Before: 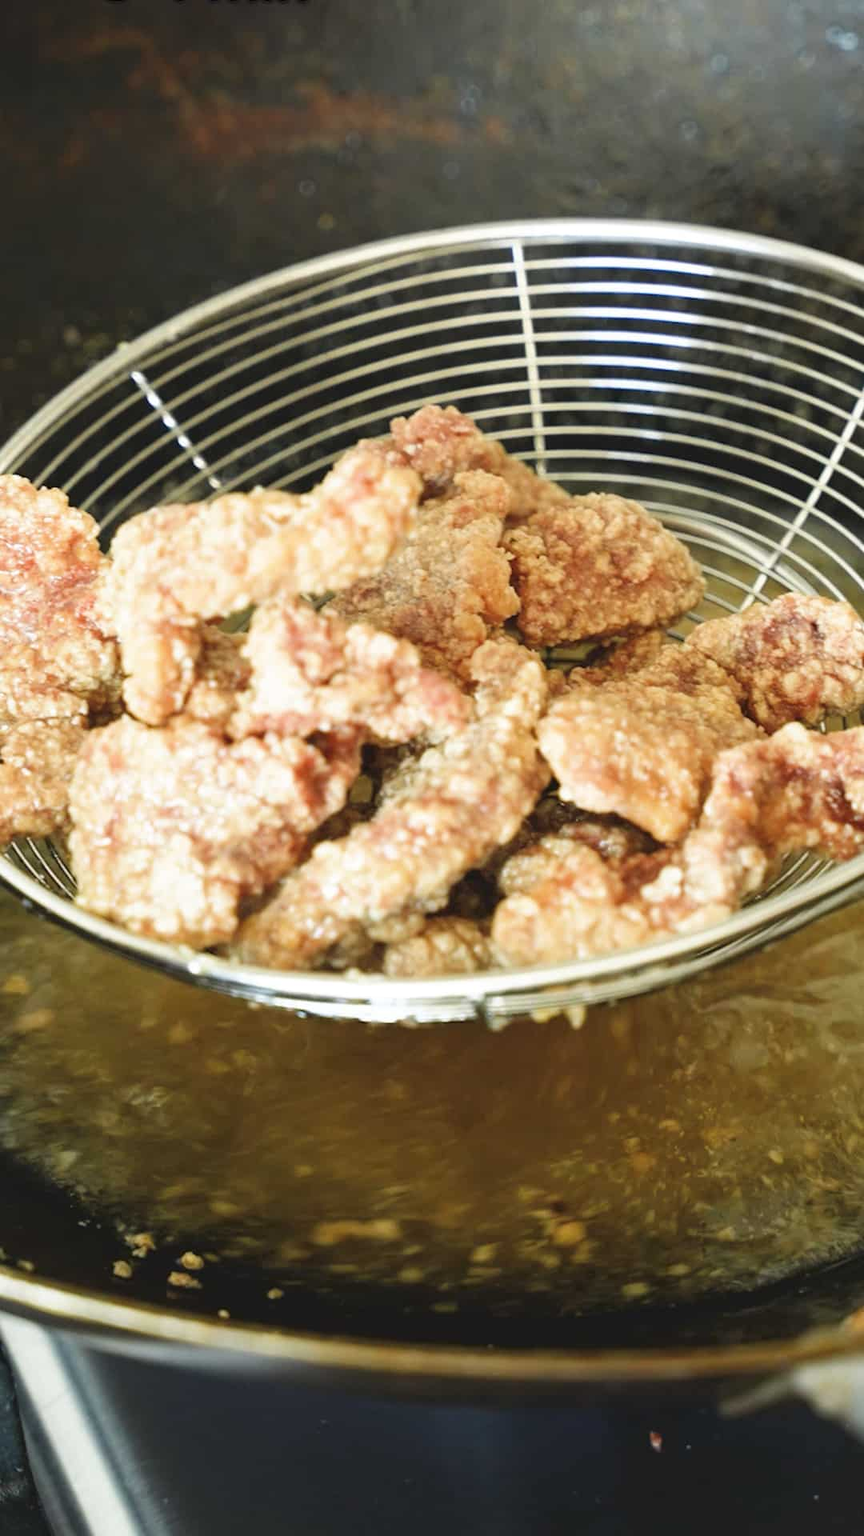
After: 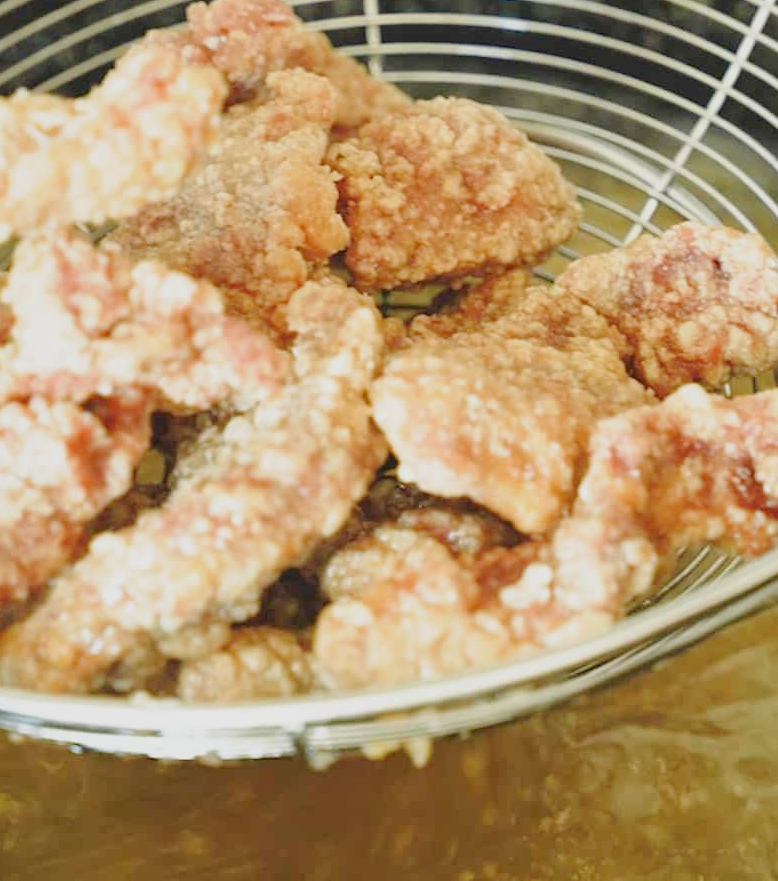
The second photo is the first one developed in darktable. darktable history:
shadows and highlights: shadows -20, white point adjustment -2, highlights -35
color balance rgb: perceptual saturation grading › global saturation -0.31%, global vibrance -8%, contrast -13%, saturation formula JzAzBz (2021)
crop and rotate: left 27.938%, top 27.046%, bottom 27.046%
tone curve: curves: ch0 [(0, 0) (0.003, 0.004) (0.011, 0.014) (0.025, 0.032) (0.044, 0.057) (0.069, 0.089) (0.1, 0.128) (0.136, 0.174) (0.177, 0.227) (0.224, 0.287) (0.277, 0.354) (0.335, 0.427) (0.399, 0.507) (0.468, 0.582) (0.543, 0.653) (0.623, 0.726) (0.709, 0.799) (0.801, 0.876) (0.898, 0.937) (1, 1)], preserve colors none
